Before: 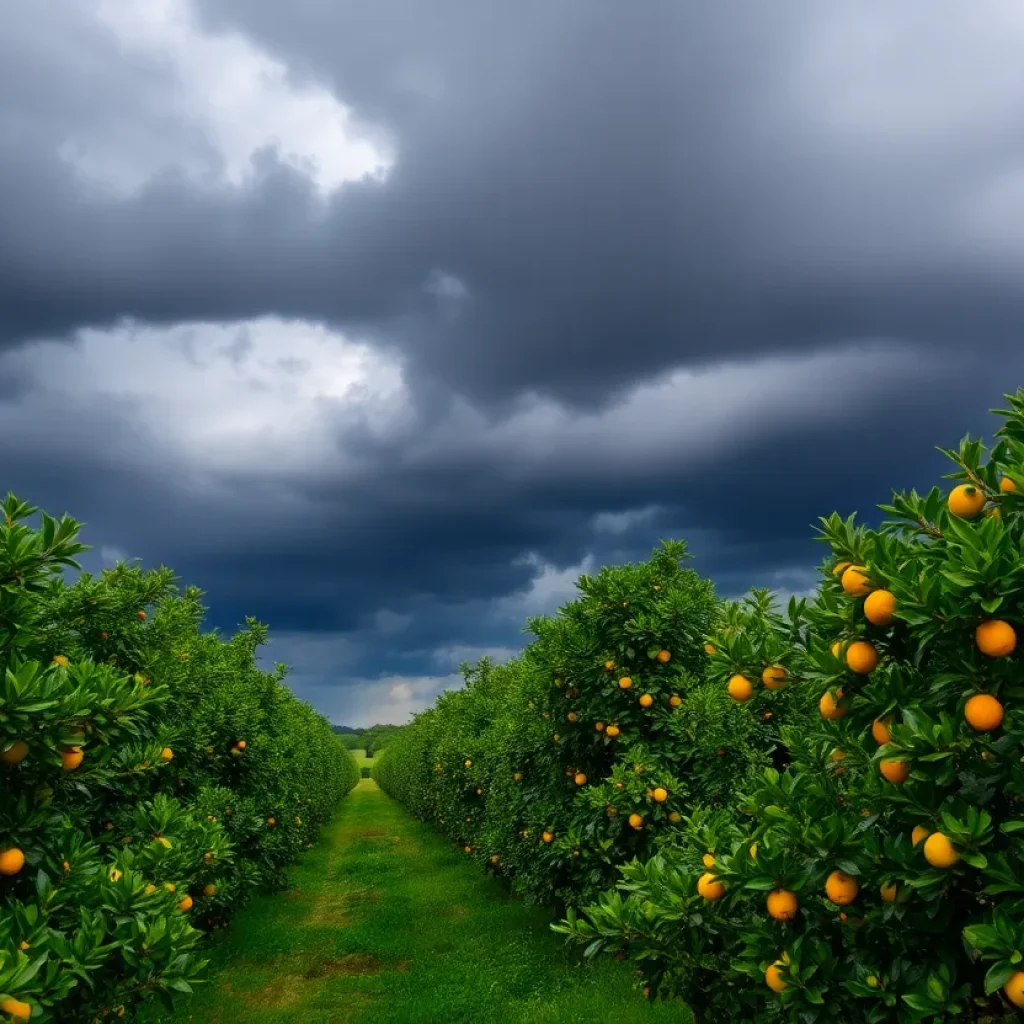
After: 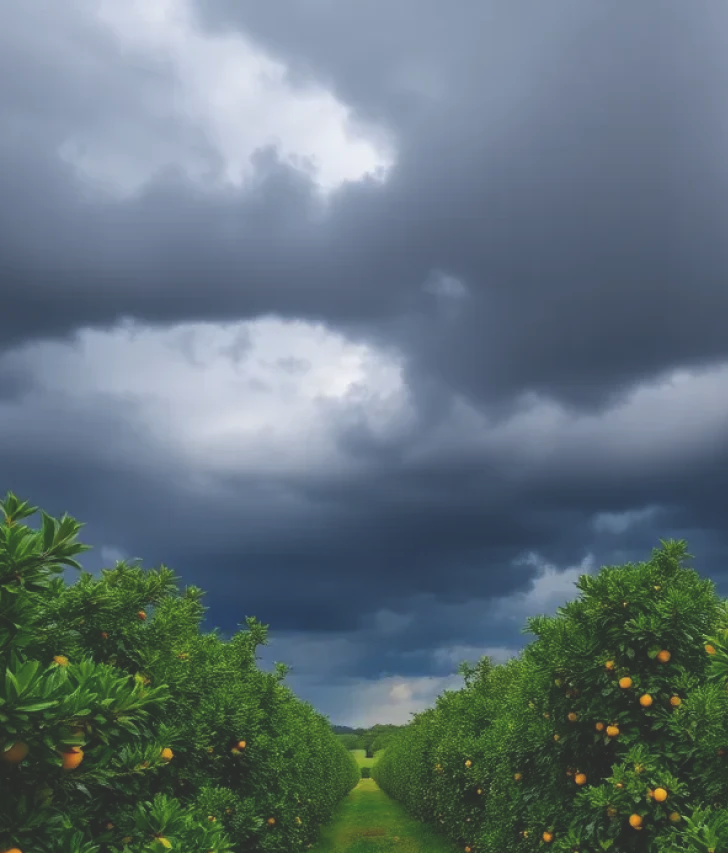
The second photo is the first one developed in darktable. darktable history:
crop: right 28.885%, bottom 16.626%
exposure: black level correction -0.025, exposure -0.117 EV, compensate highlight preservation false
